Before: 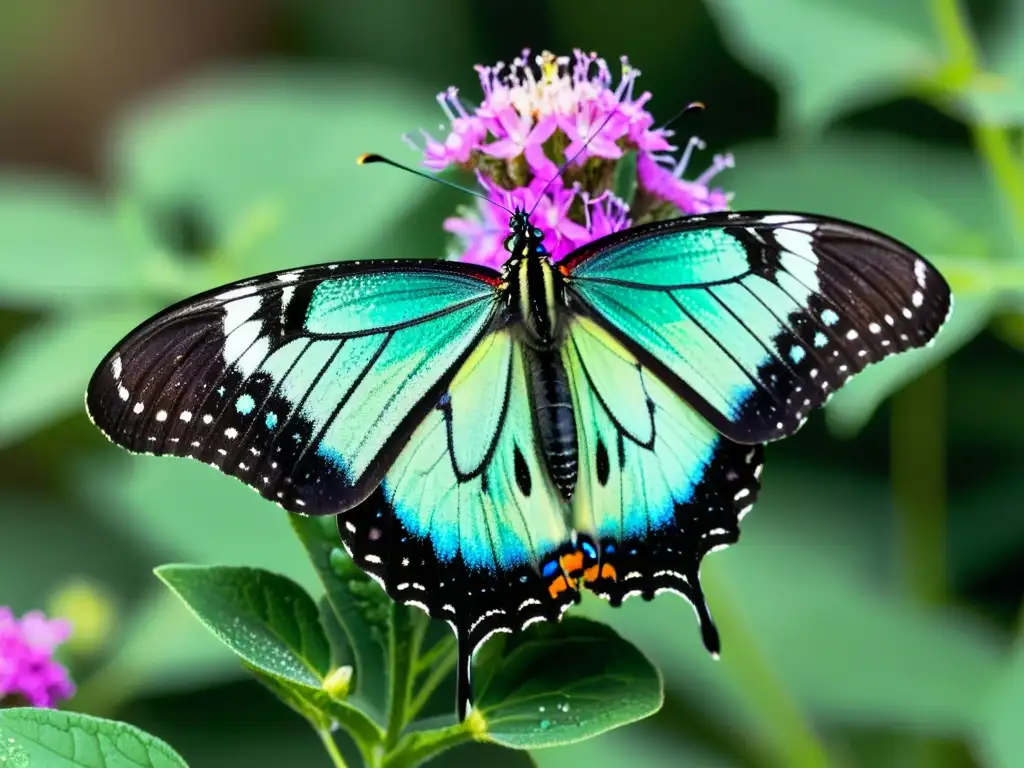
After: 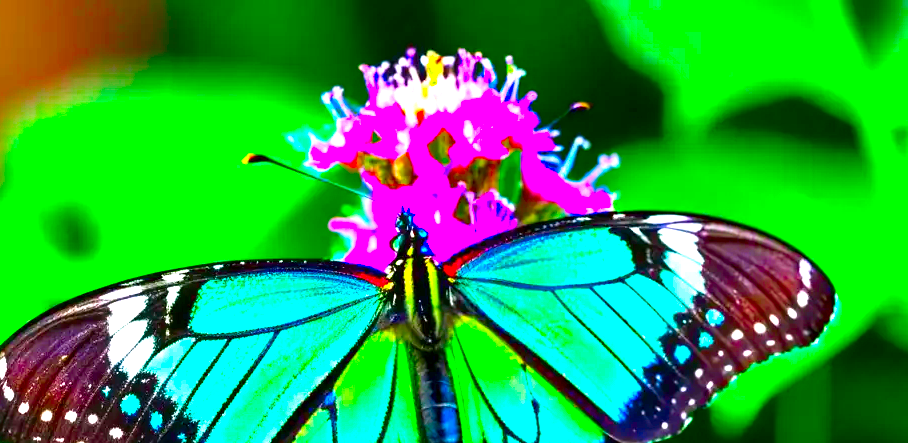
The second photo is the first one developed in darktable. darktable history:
contrast brightness saturation: saturation 0.5
color correction: highlights a* 1.57, highlights b* -1.8, saturation 2.48
exposure: black level correction 0, exposure 1.199 EV, compensate exposure bias true, compensate highlight preservation false
crop and rotate: left 11.322%, bottom 42.247%
haze removal: compatibility mode true, adaptive false
